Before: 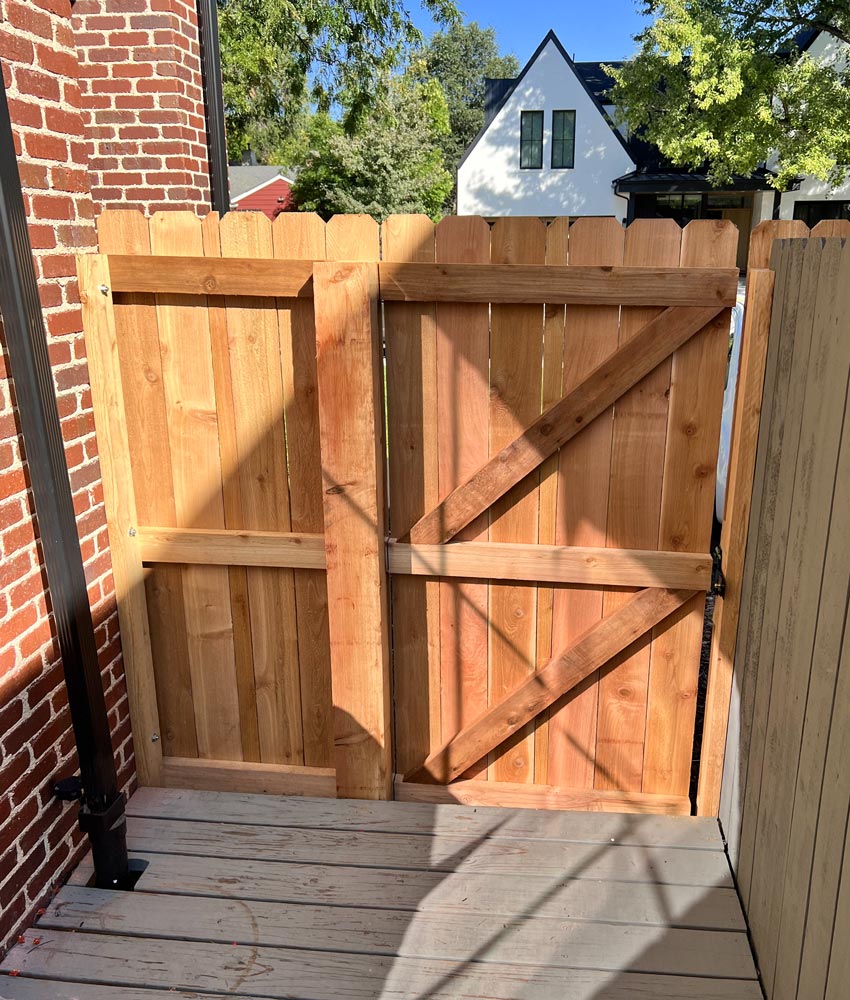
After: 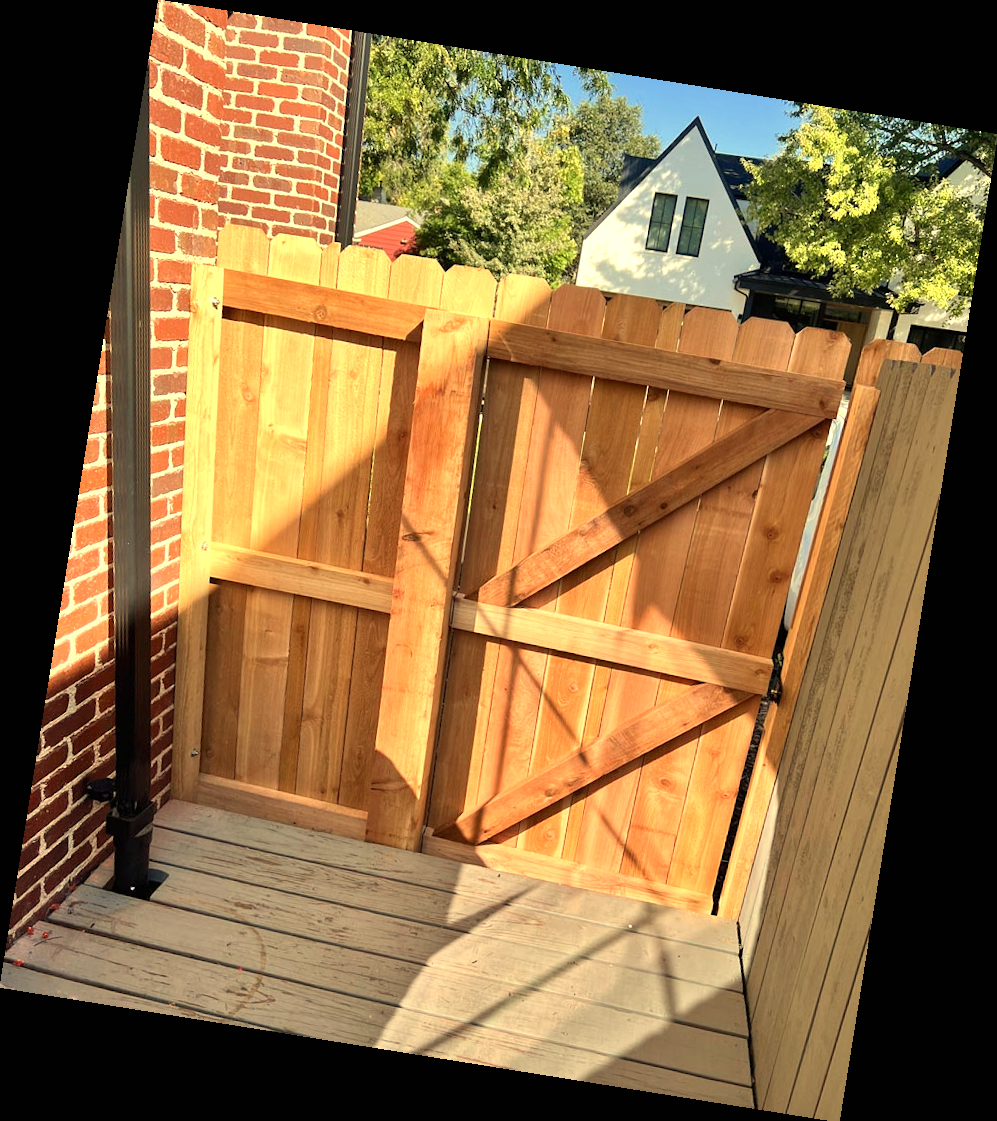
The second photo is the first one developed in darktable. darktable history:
white balance: red 1.08, blue 0.791
exposure: black level correction 0, exposure 0.5 EV, compensate exposure bias true, compensate highlight preservation false
rotate and perspective: rotation 9.12°, automatic cropping off
